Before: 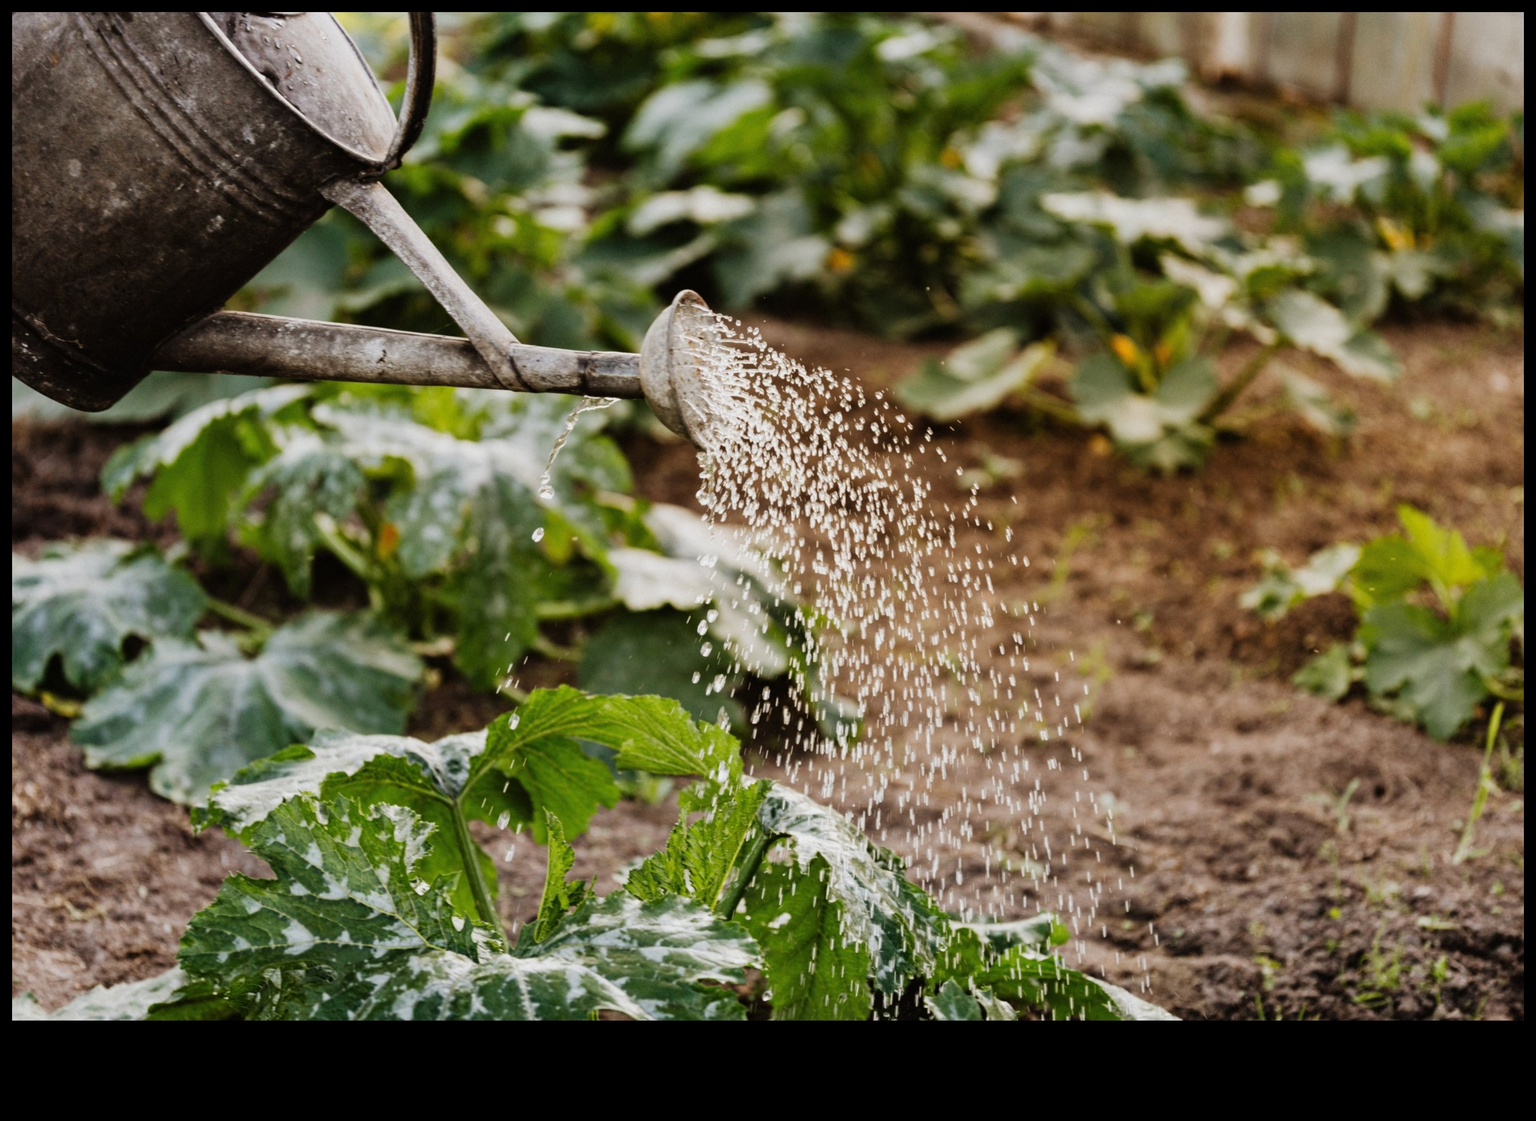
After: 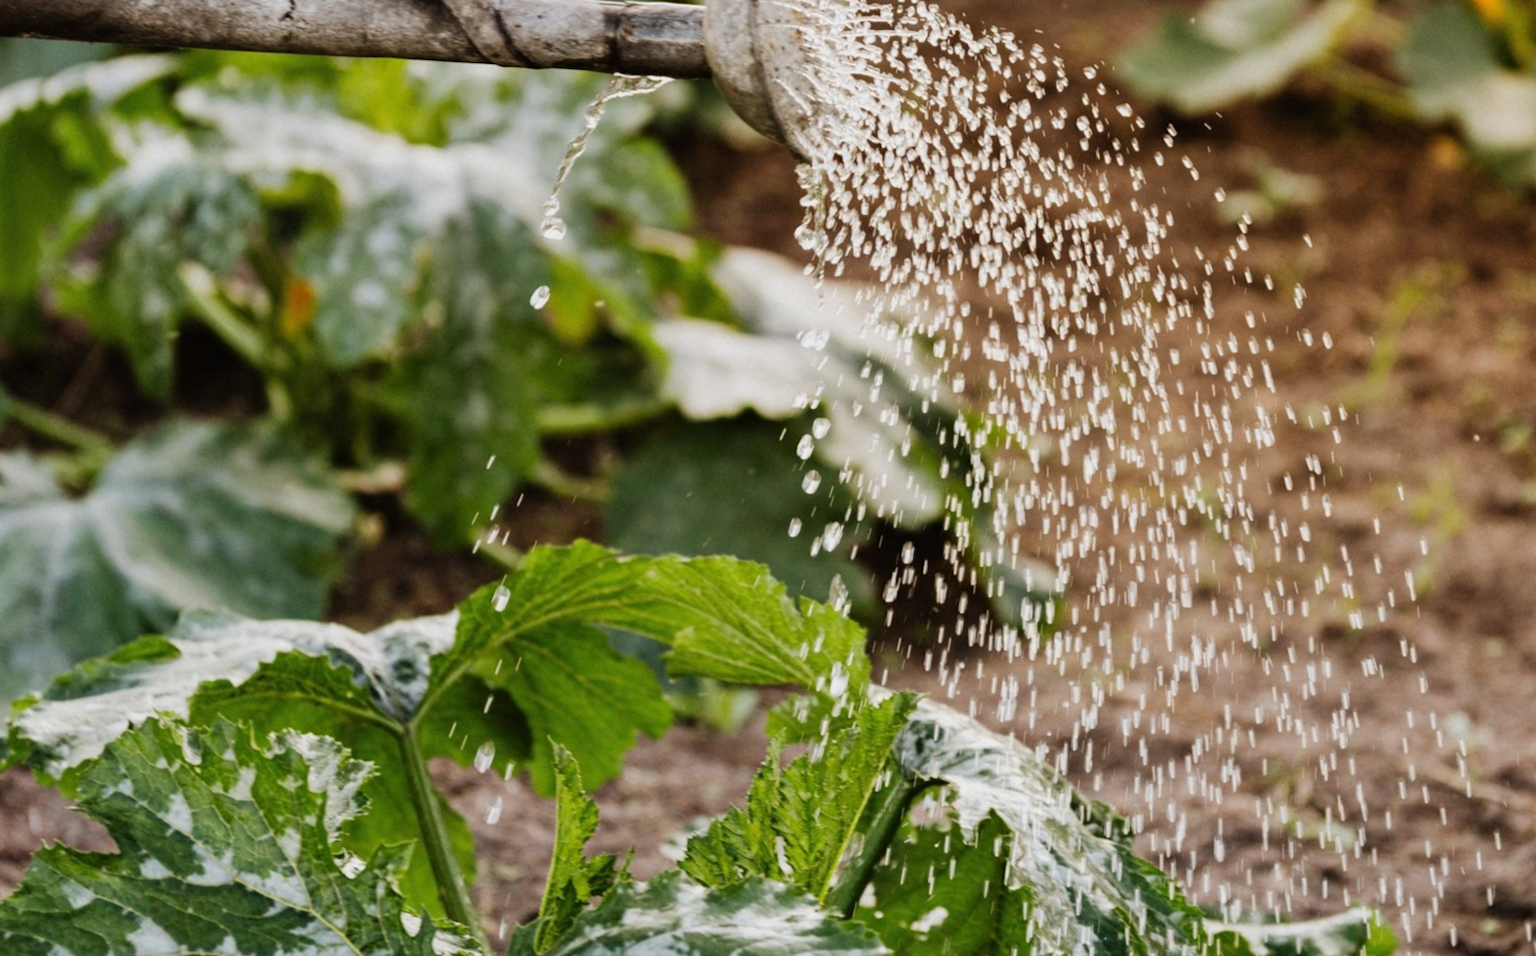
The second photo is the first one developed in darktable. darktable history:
crop: left 13.24%, top 31.278%, right 24.746%, bottom 15.747%
